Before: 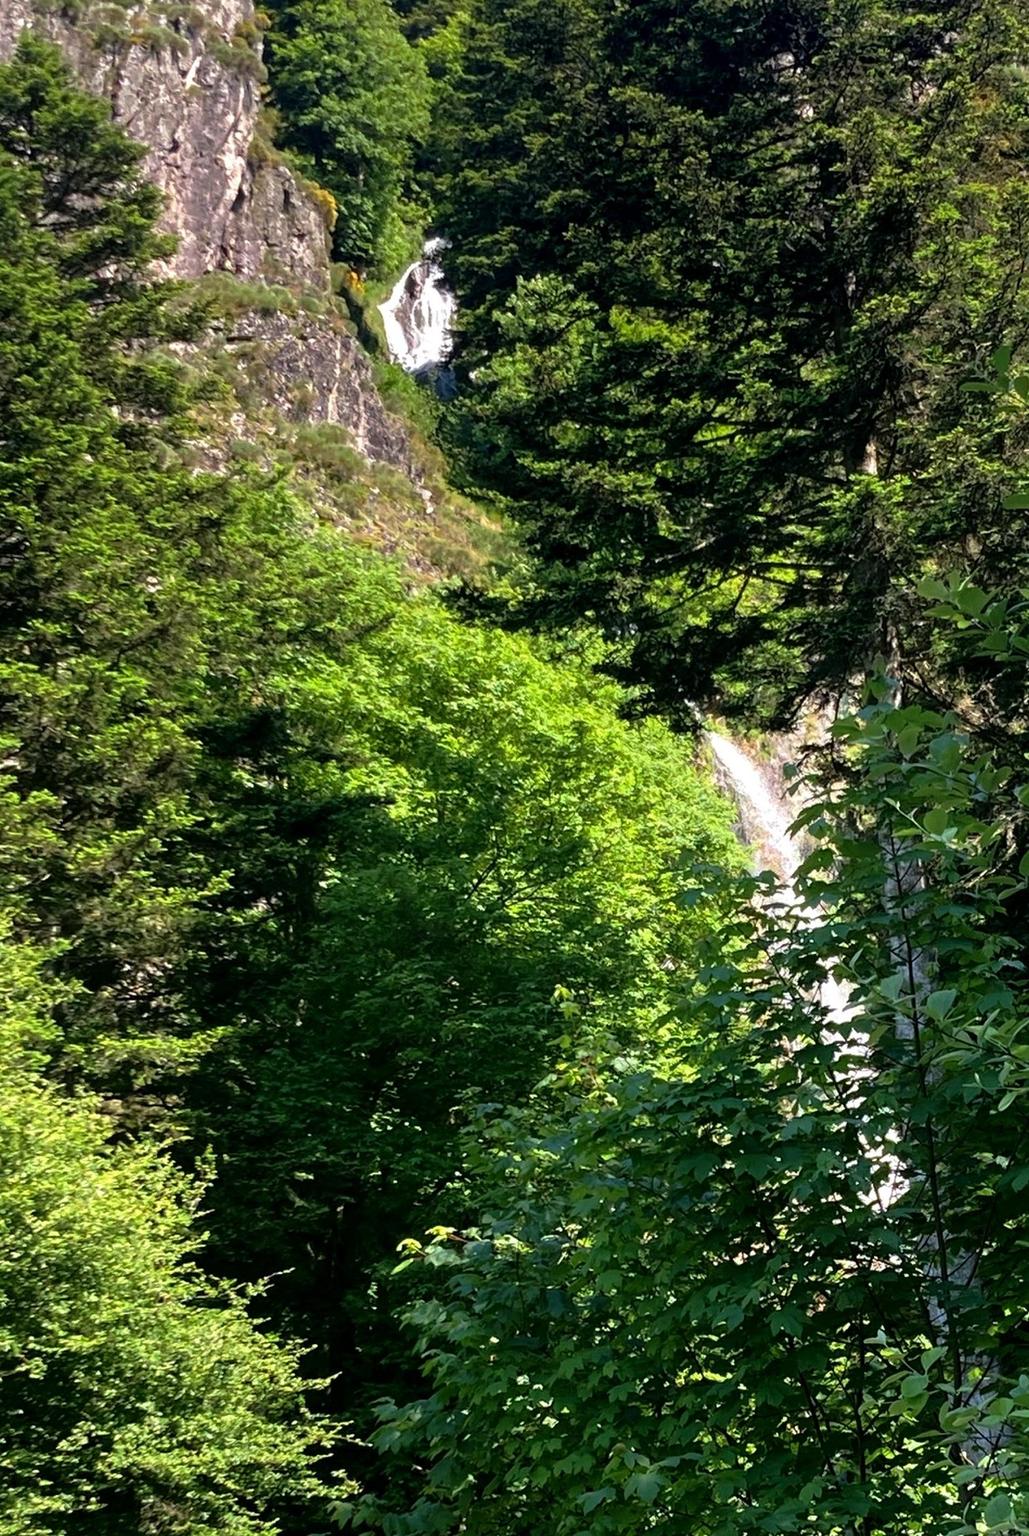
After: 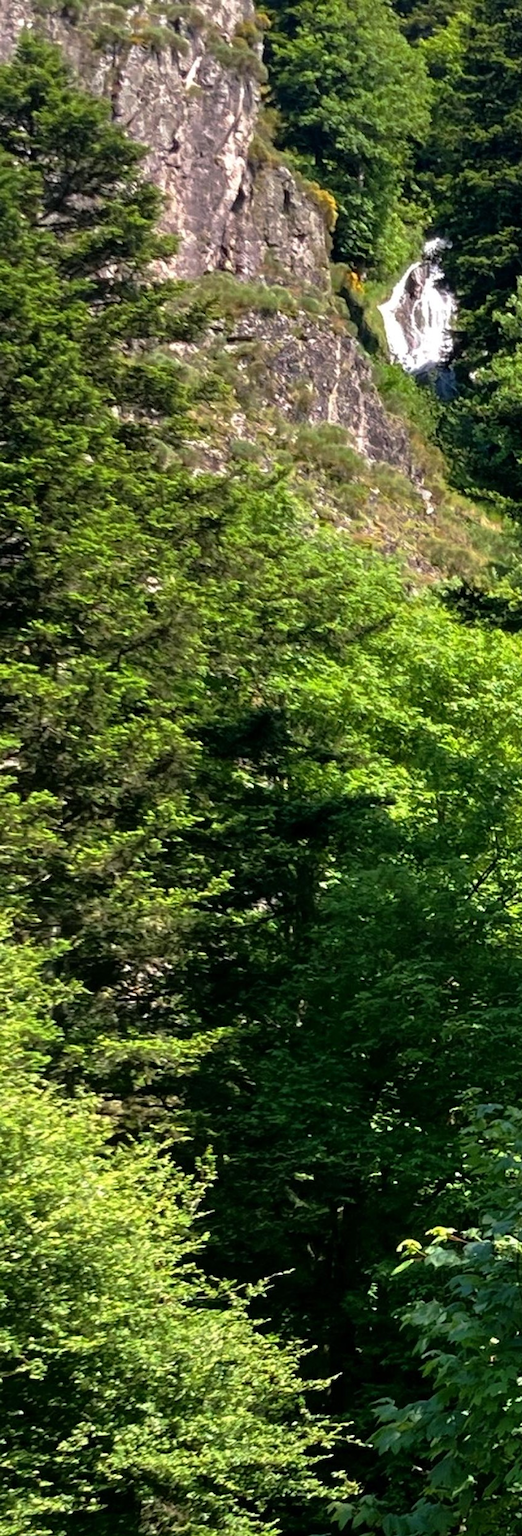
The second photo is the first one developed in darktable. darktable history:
crop and rotate: left 0.007%, top 0%, right 49.175%
